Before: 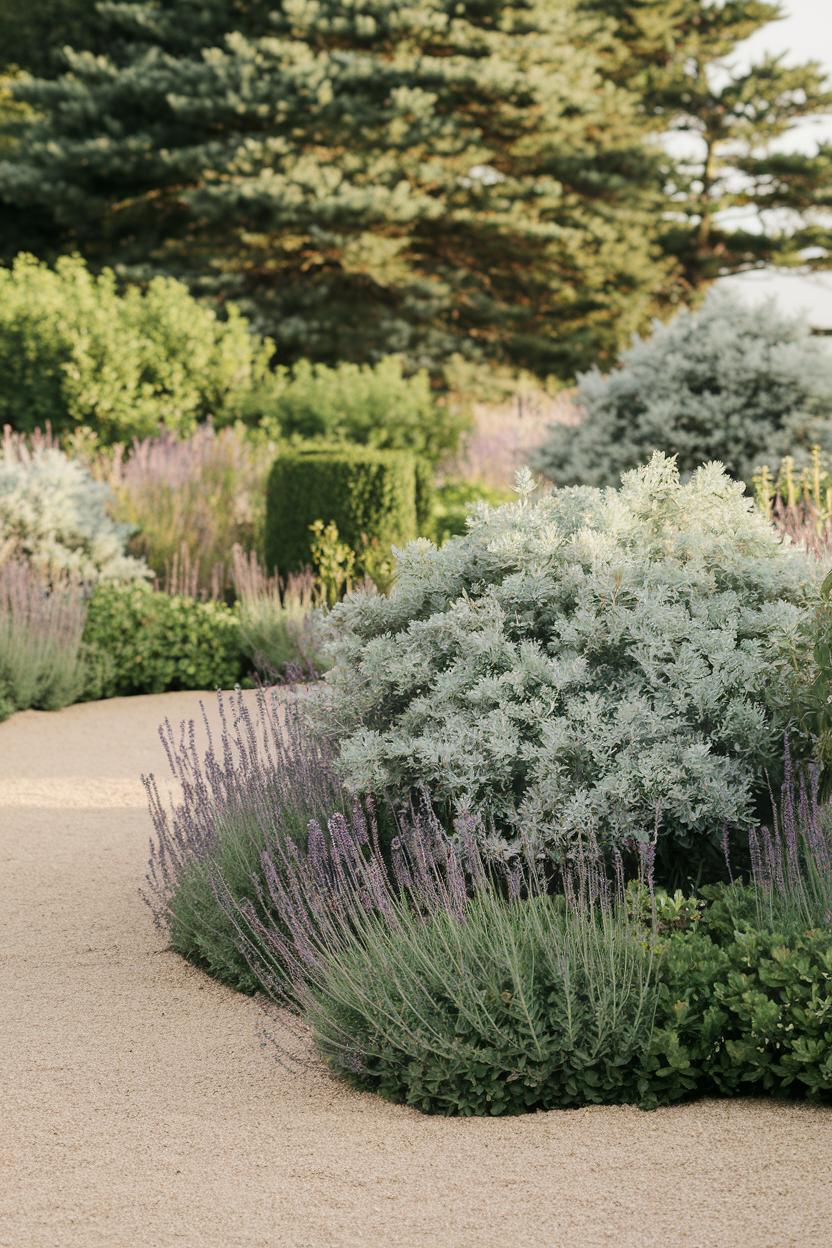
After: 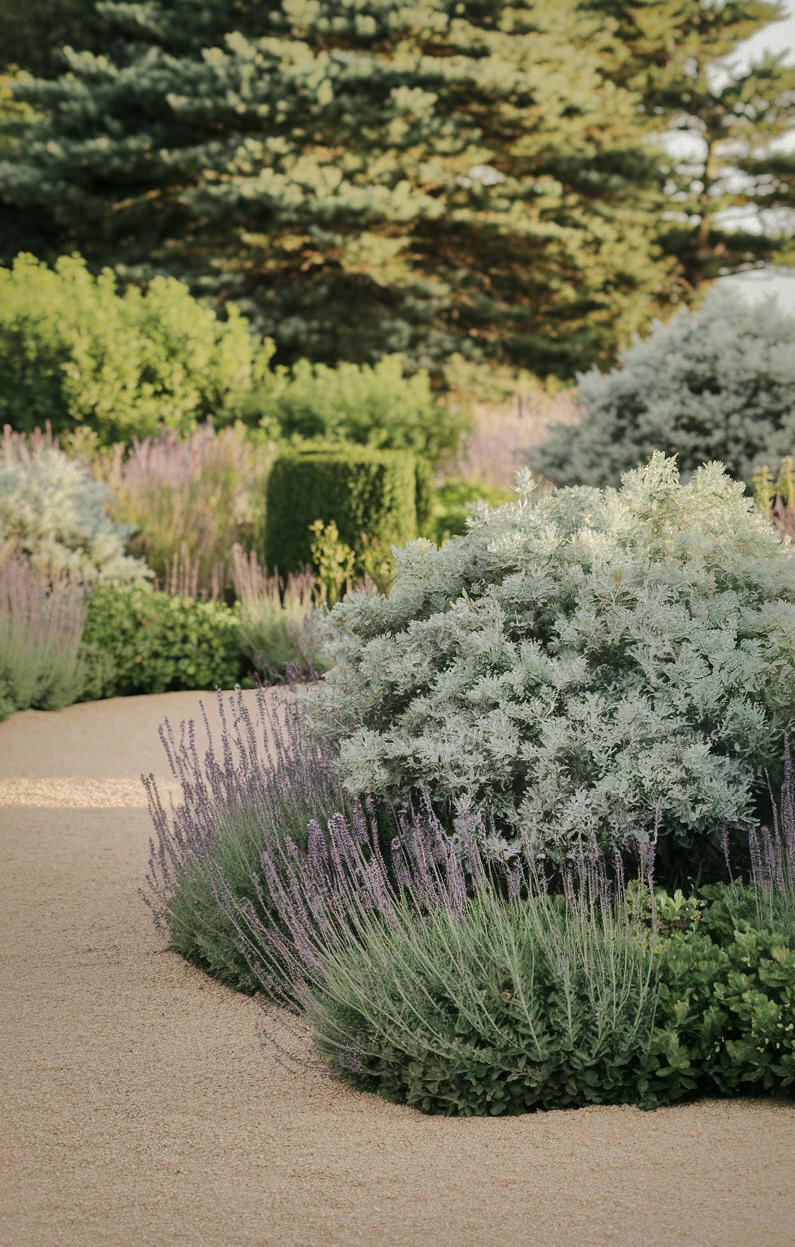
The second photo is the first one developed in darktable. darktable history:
local contrast: mode bilateral grid, contrast 19, coarseness 50, detail 128%, midtone range 0.2
crop: right 4.391%, bottom 0.049%
shadows and highlights: shadows -18.35, highlights -73.8
exposure: black level correction -0.002, exposure 0.042 EV, compensate exposure bias true, compensate highlight preservation false
